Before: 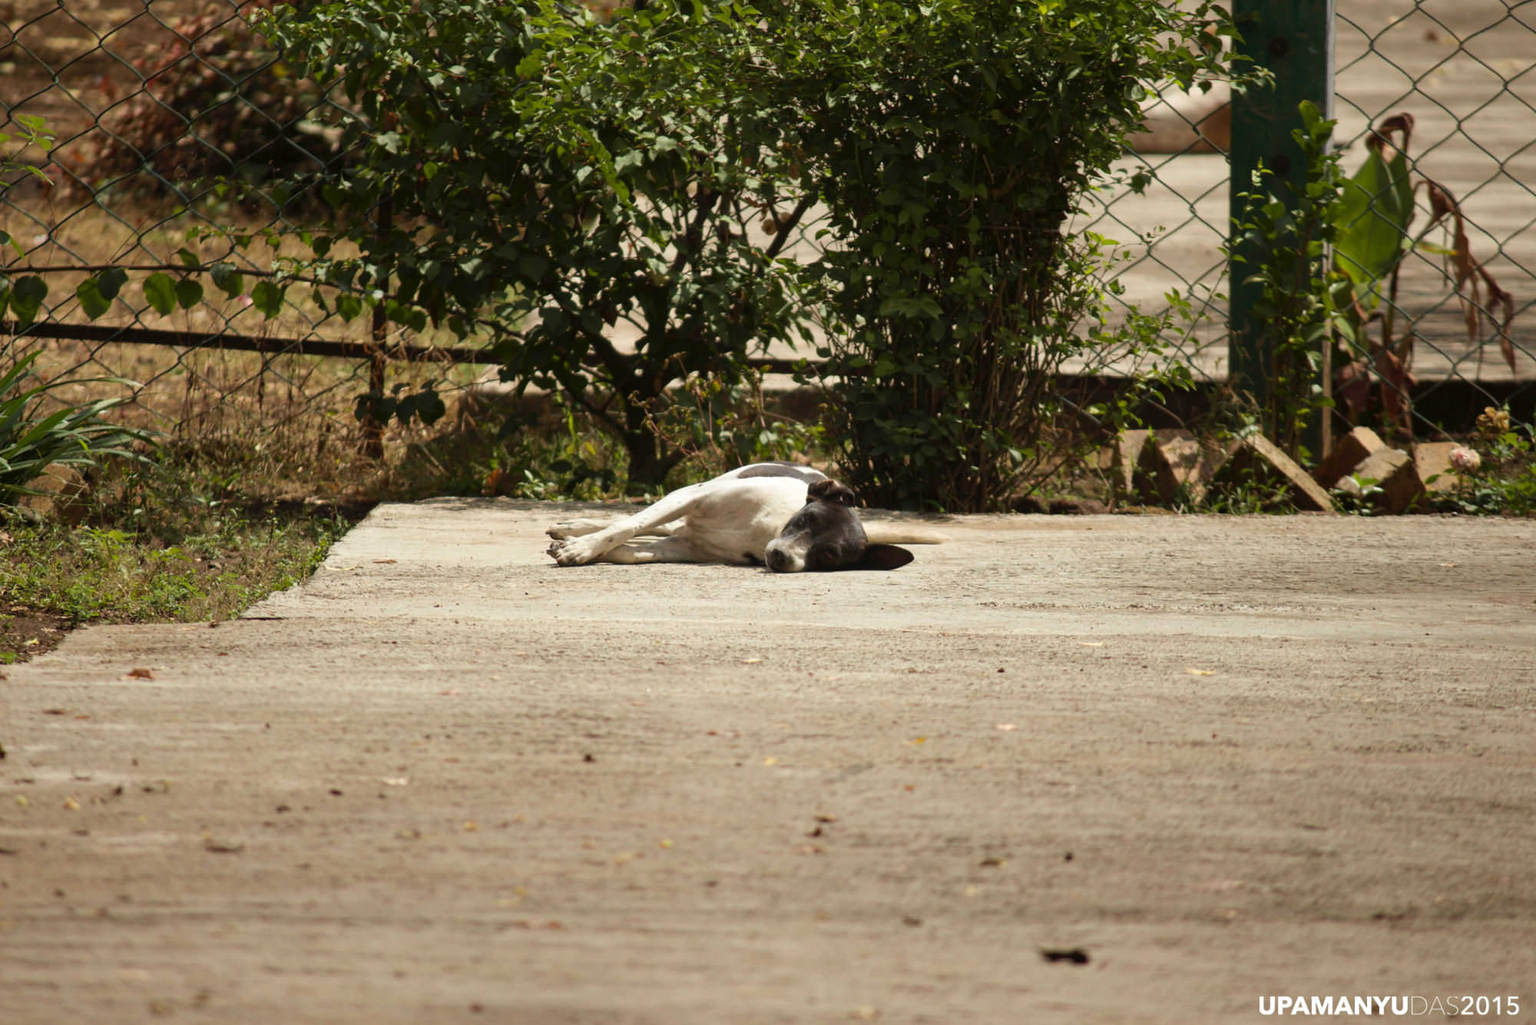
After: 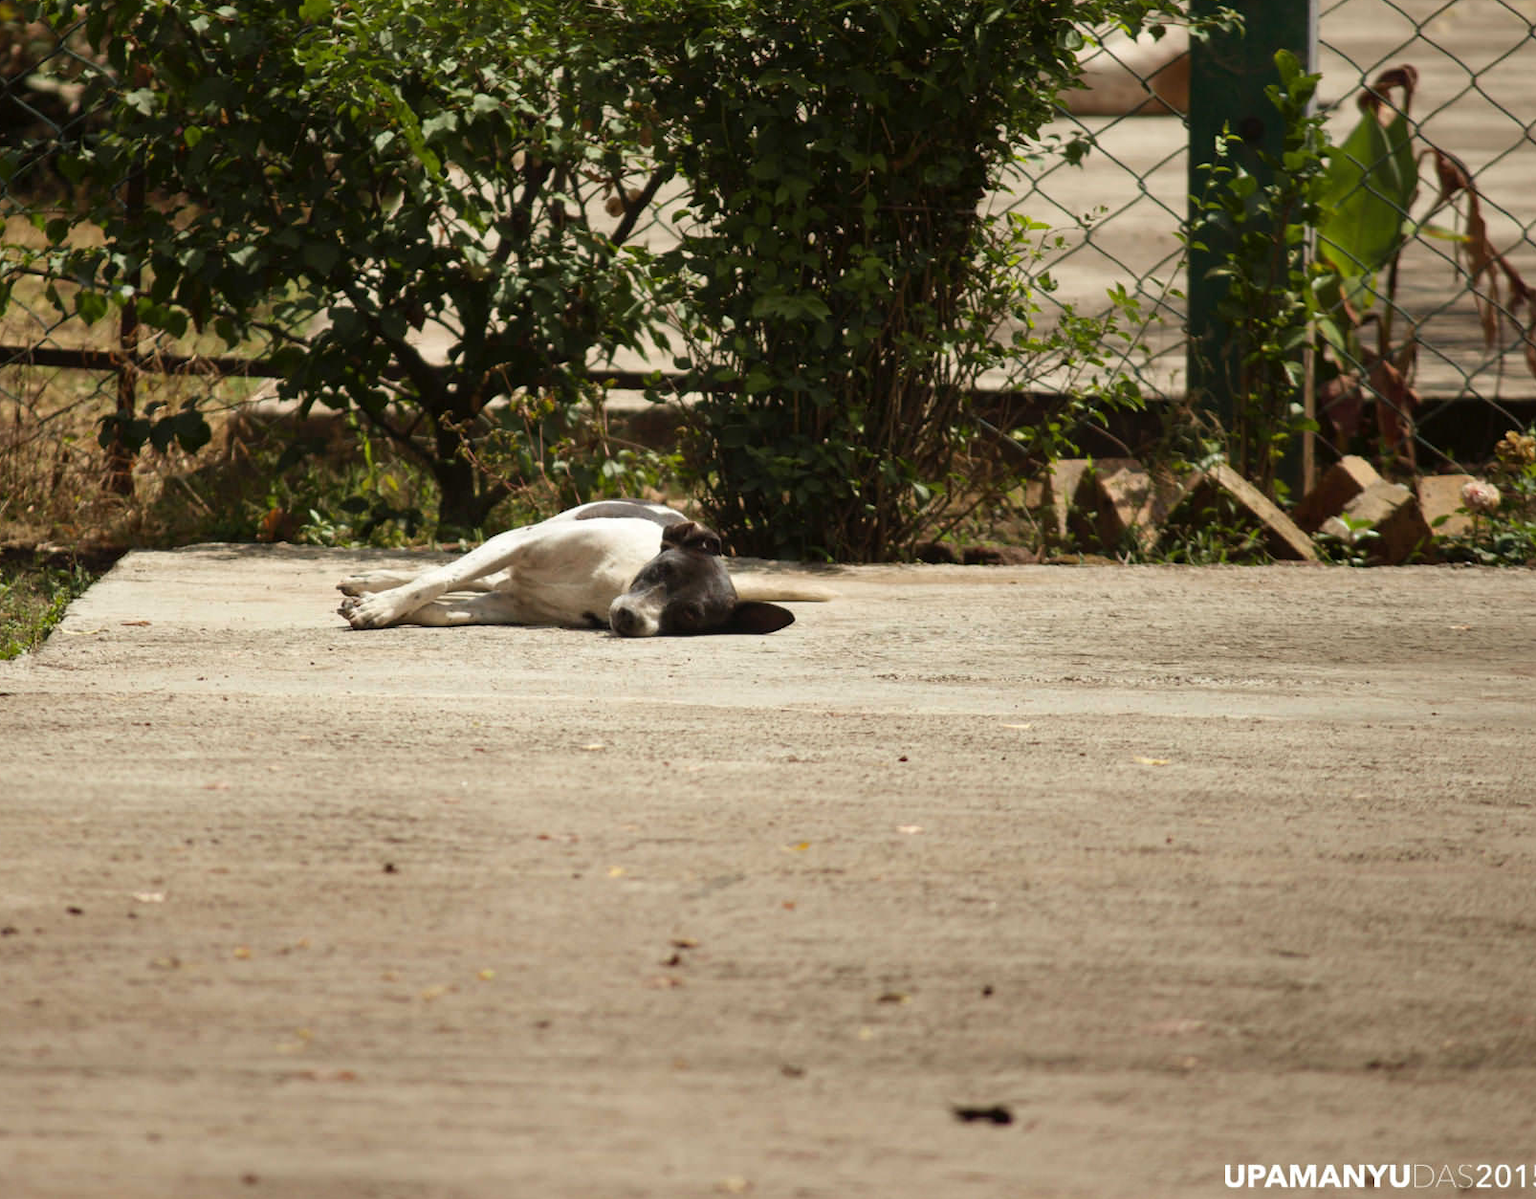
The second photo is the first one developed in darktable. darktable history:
crop and rotate: left 17.964%, top 5.991%, right 1.722%
